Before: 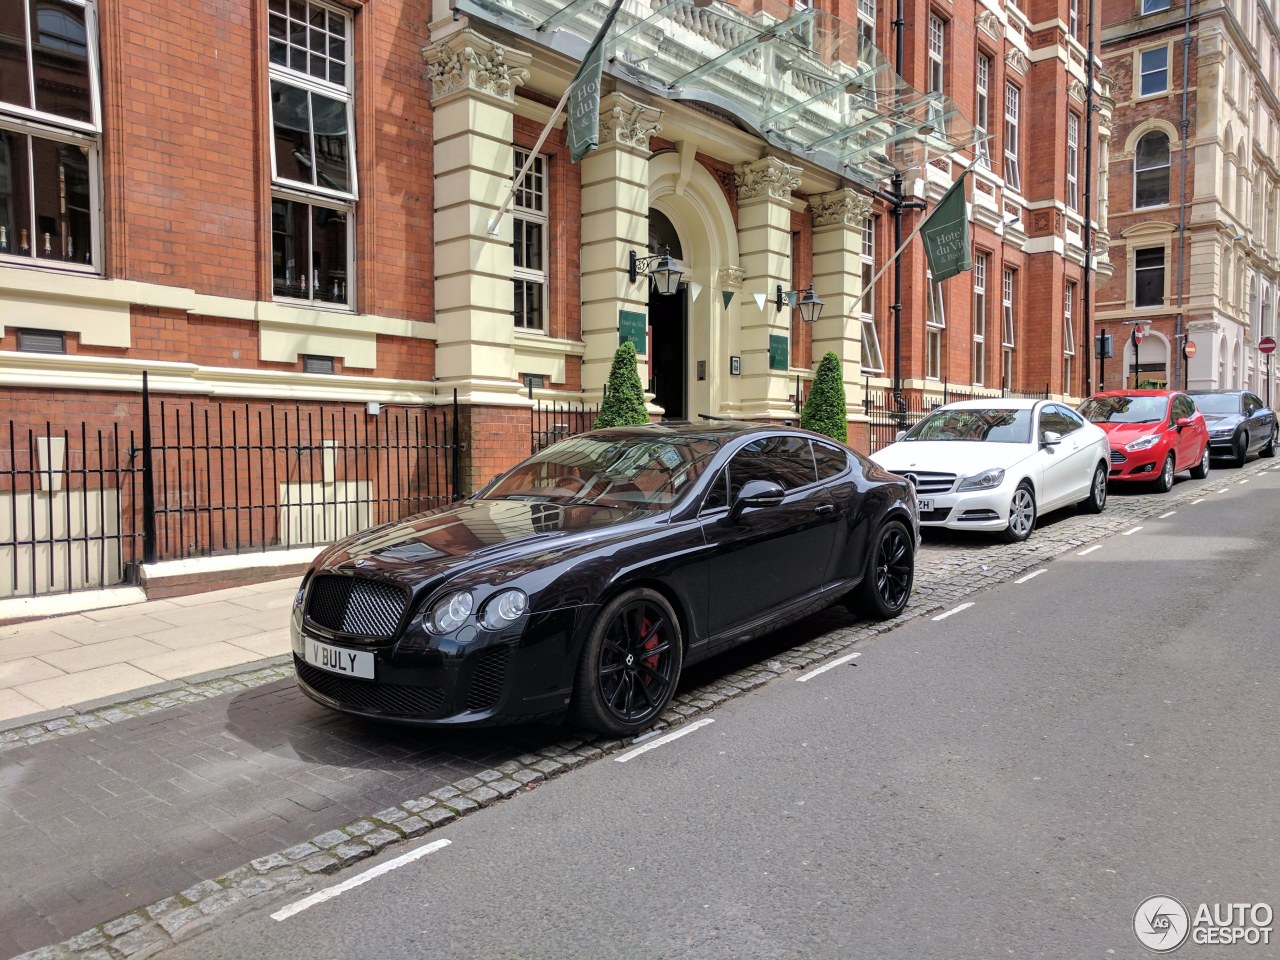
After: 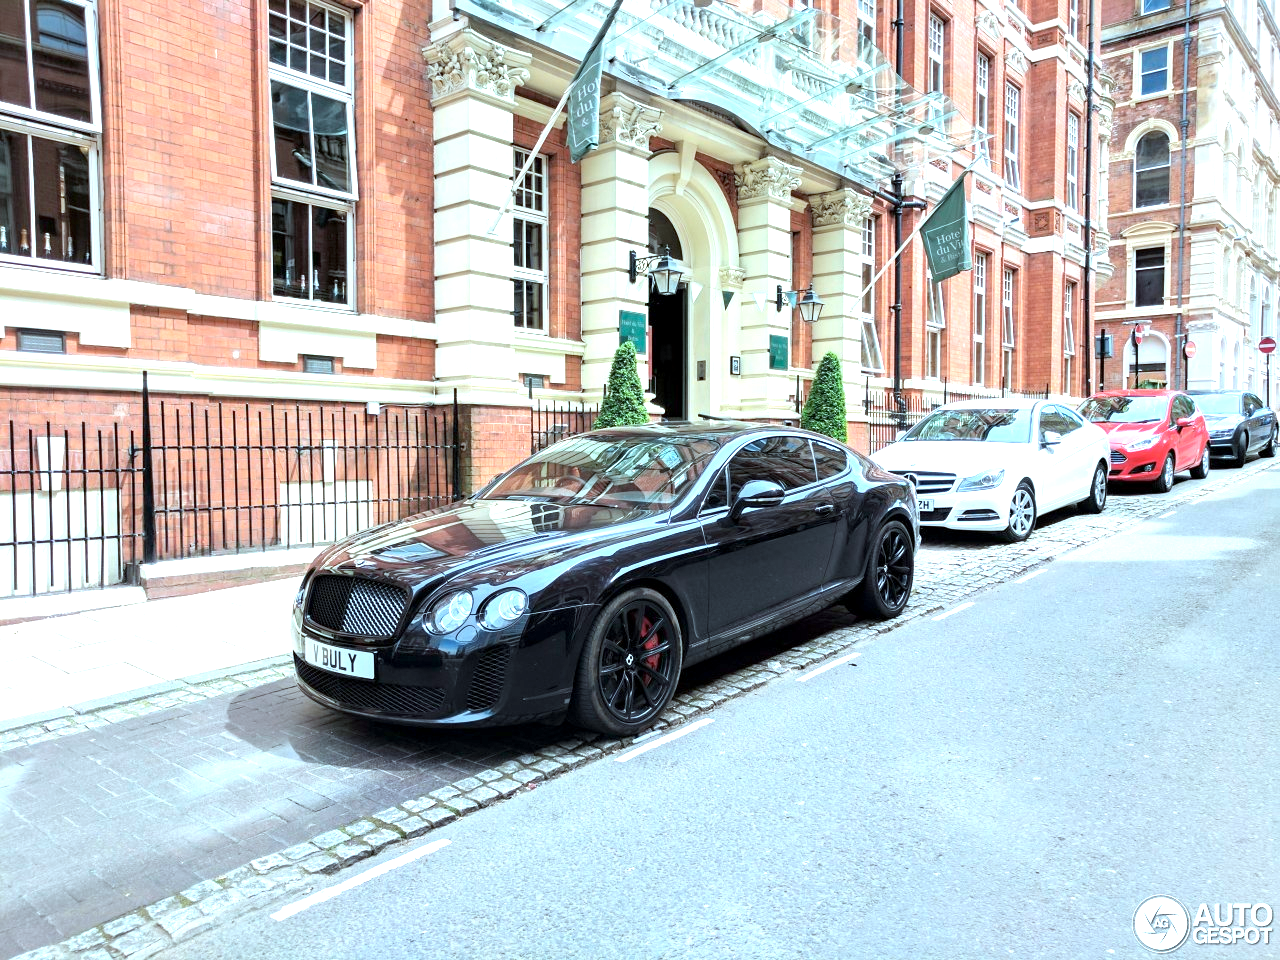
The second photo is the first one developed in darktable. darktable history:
exposure: black level correction 0.001, exposure 1.398 EV, compensate exposure bias true, compensate highlight preservation false
color correction: highlights a* -11.85, highlights b* -15.86
